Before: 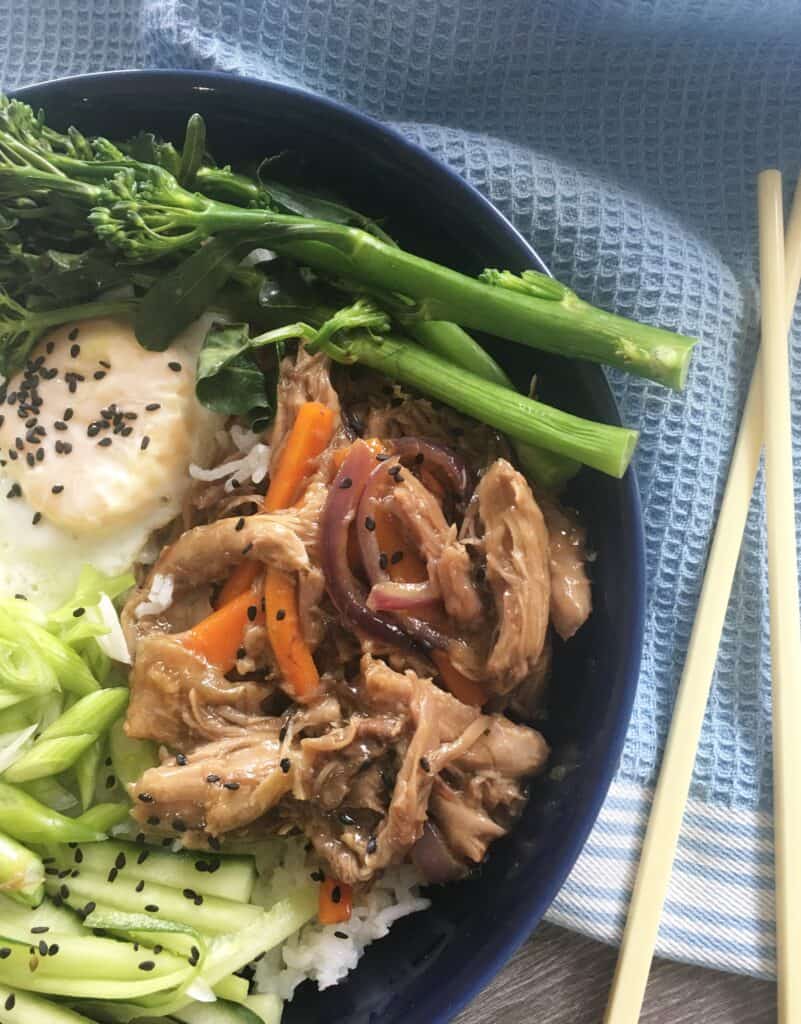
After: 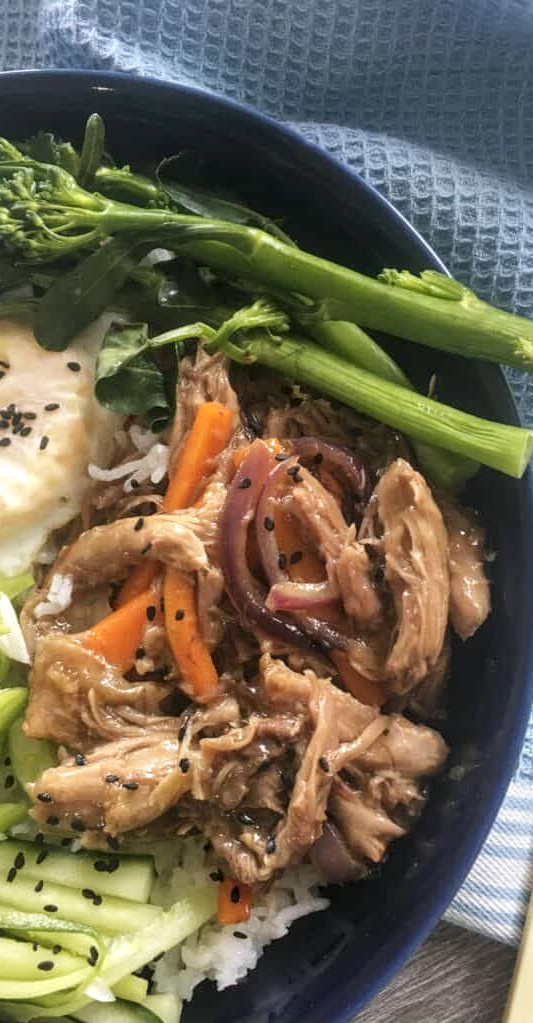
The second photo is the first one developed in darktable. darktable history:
crop and rotate: left 12.648%, right 20.685%
color zones: curves: ch2 [(0, 0.5) (0.143, 0.5) (0.286, 0.489) (0.415, 0.421) (0.571, 0.5) (0.714, 0.5) (0.857, 0.5) (1, 0.5)]
local contrast: on, module defaults
